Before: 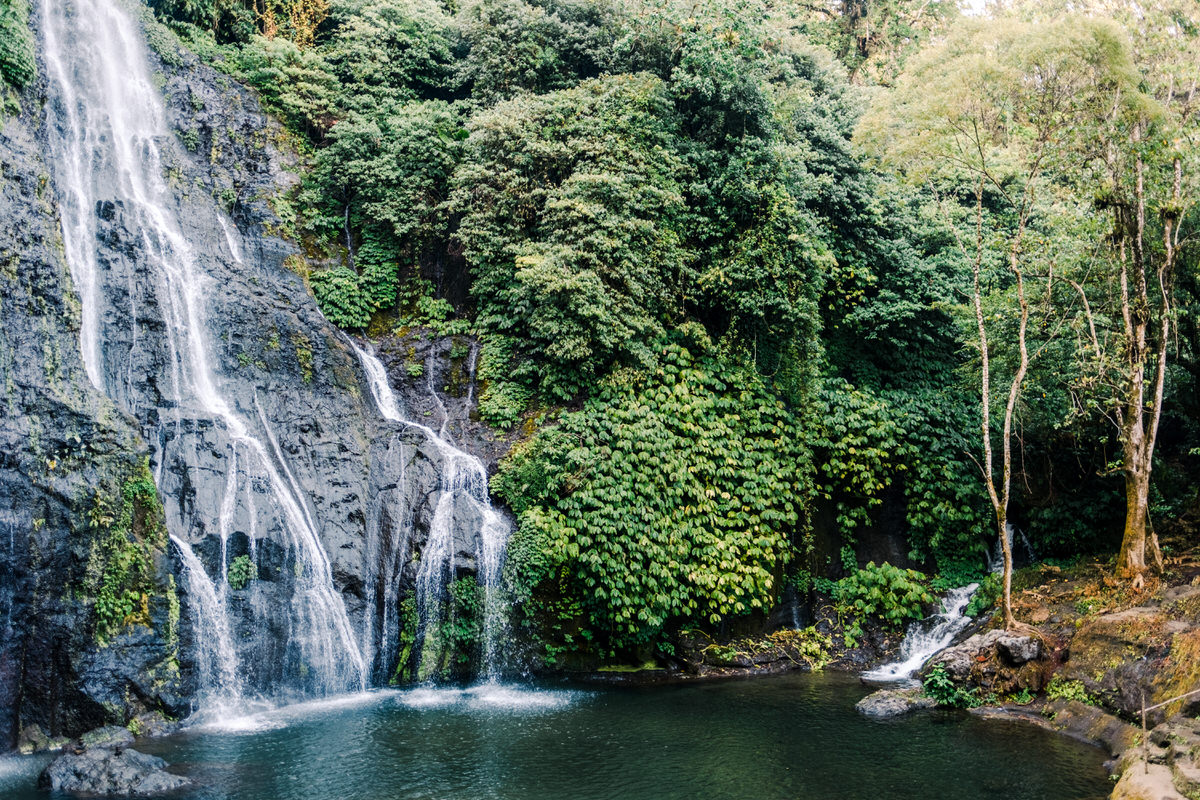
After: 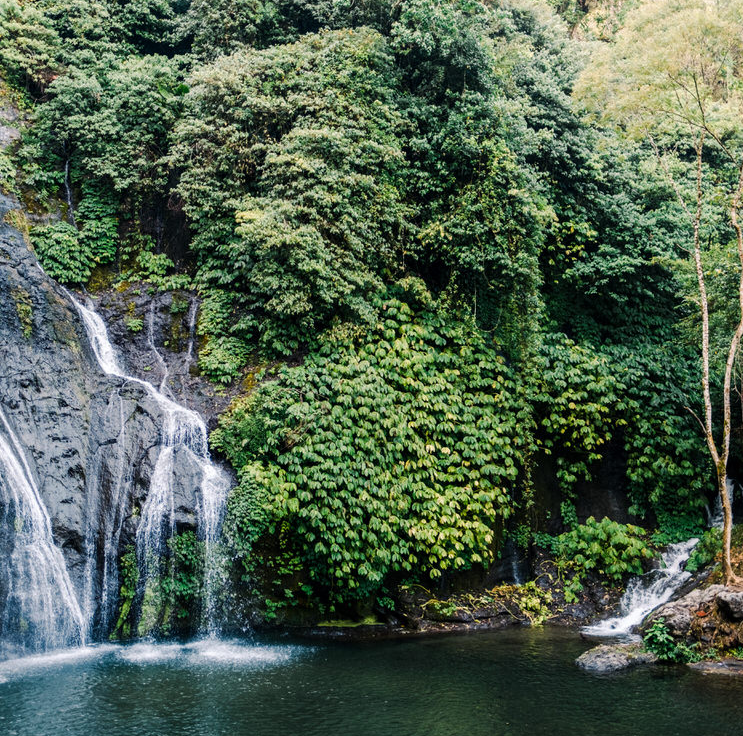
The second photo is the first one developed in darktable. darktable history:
crop and rotate: left 23.373%, top 5.628%, right 14.685%, bottom 2.309%
base curve: curves: ch0 [(0, 0) (0.297, 0.298) (1, 1)], preserve colors none
